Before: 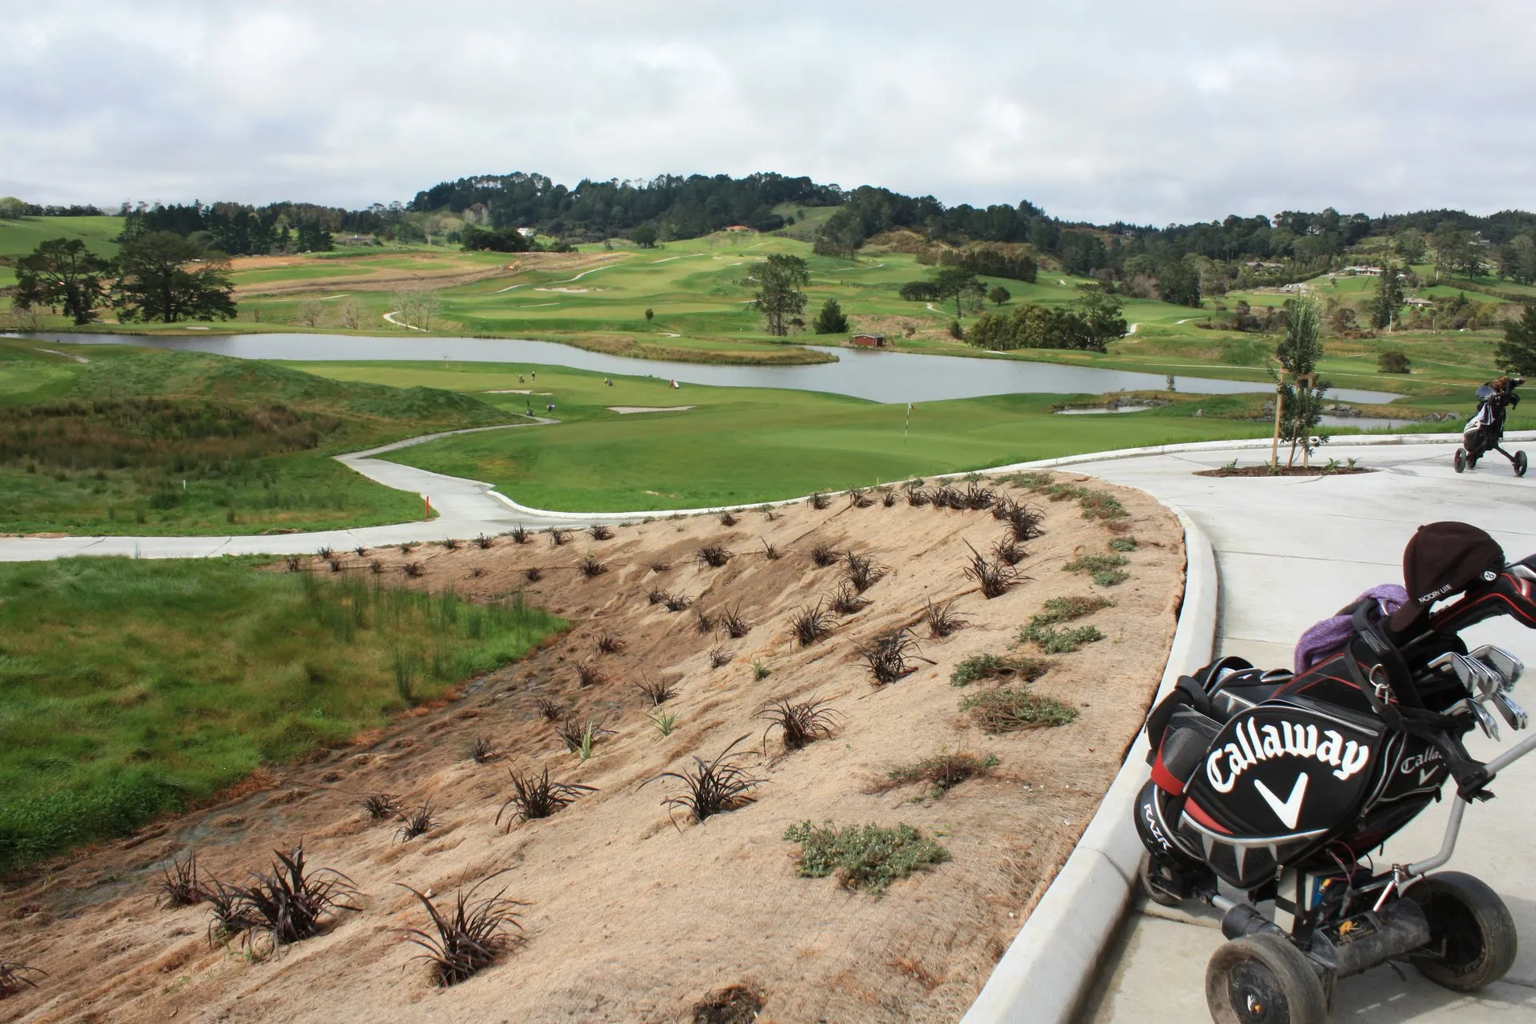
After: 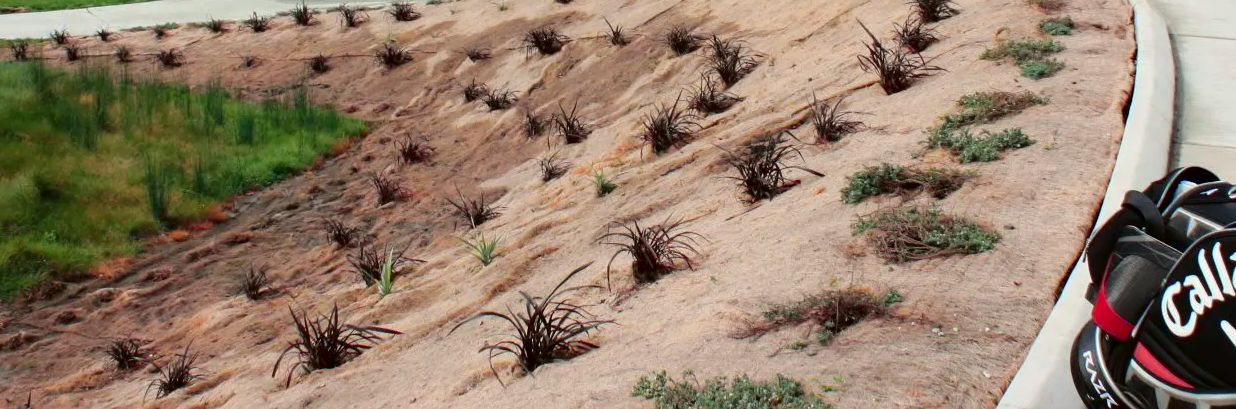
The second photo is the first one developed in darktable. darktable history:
tone curve: curves: ch0 [(0, 0) (0.068, 0.012) (0.183, 0.089) (0.341, 0.283) (0.547, 0.532) (0.828, 0.815) (1, 0.983)]; ch1 [(0, 0) (0.23, 0.166) (0.34, 0.308) (0.371, 0.337) (0.429, 0.411) (0.477, 0.462) (0.499, 0.5) (0.529, 0.537) (0.559, 0.582) (0.743, 0.798) (1, 1)]; ch2 [(0, 0) (0.431, 0.414) (0.498, 0.503) (0.524, 0.528) (0.568, 0.546) (0.6, 0.597) (0.634, 0.645) (0.728, 0.742) (1, 1)], color space Lab, independent channels, preserve colors none
crop: left 18.091%, top 51.13%, right 17.525%, bottom 16.85%
